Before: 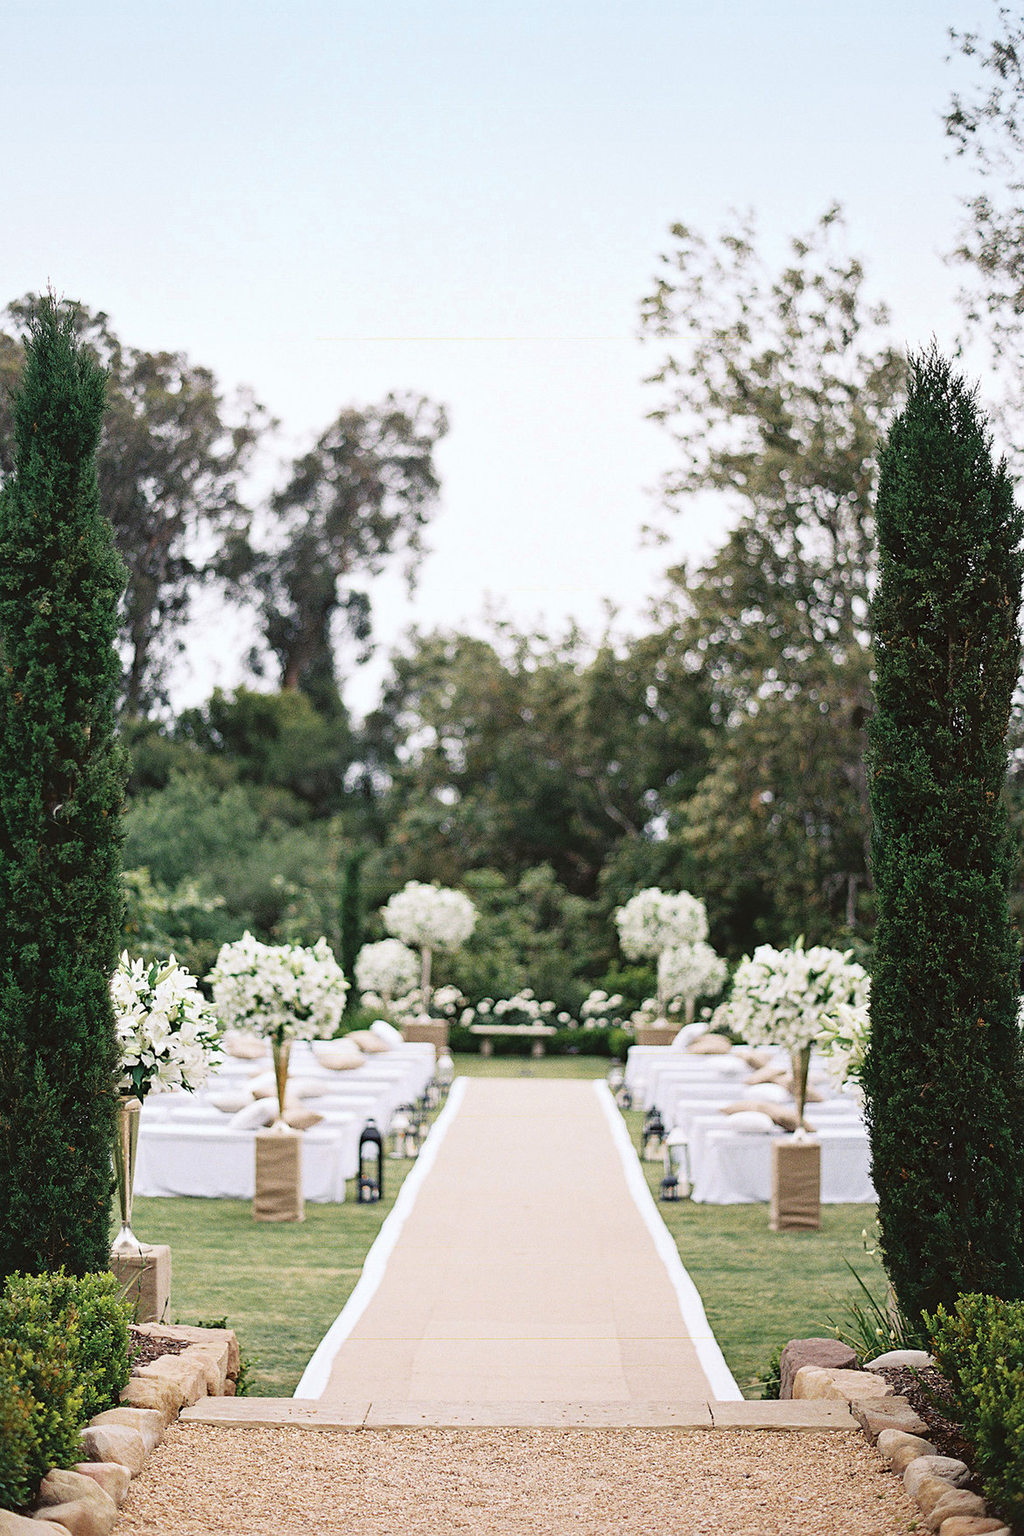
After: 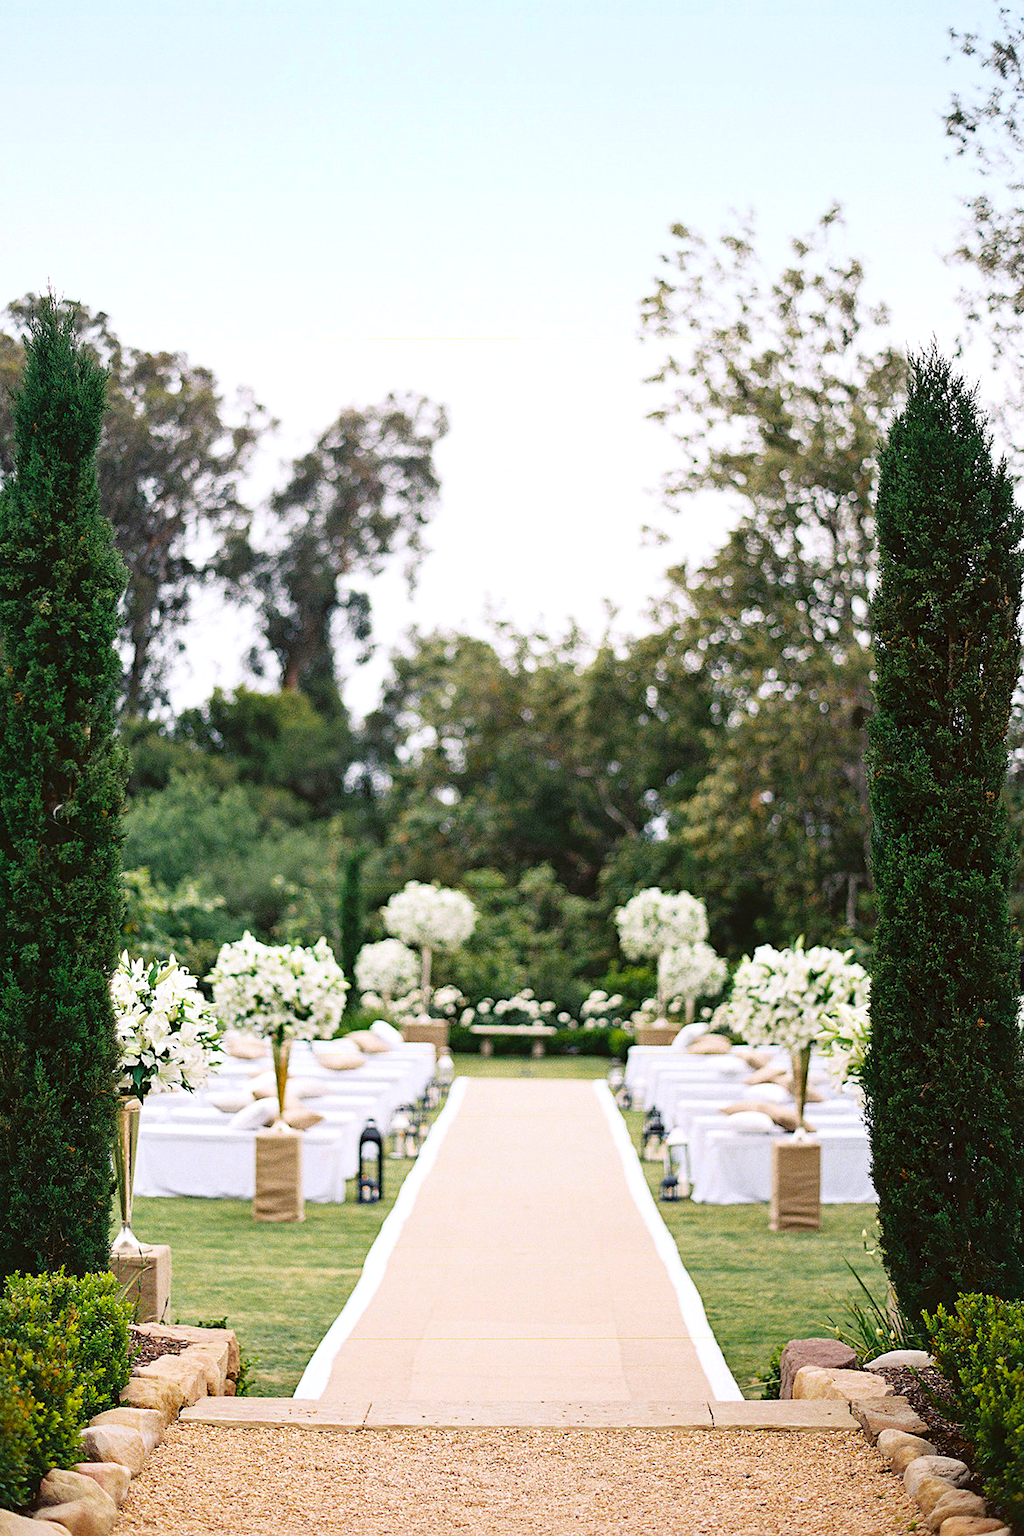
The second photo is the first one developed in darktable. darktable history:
exposure: black level correction 0.002, exposure 0.15 EV, compensate highlight preservation false
color balance rgb: perceptual saturation grading › global saturation 25%, global vibrance 20%
contrast brightness saturation: contrast 0.07
